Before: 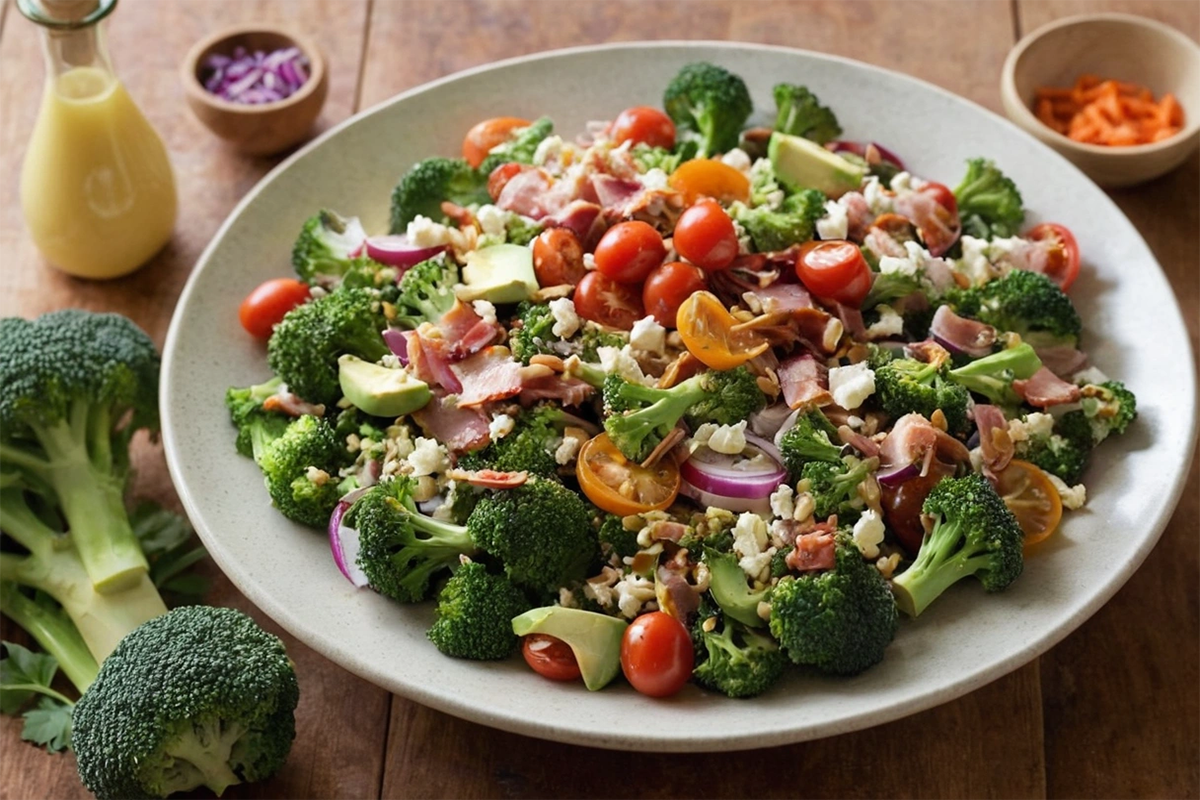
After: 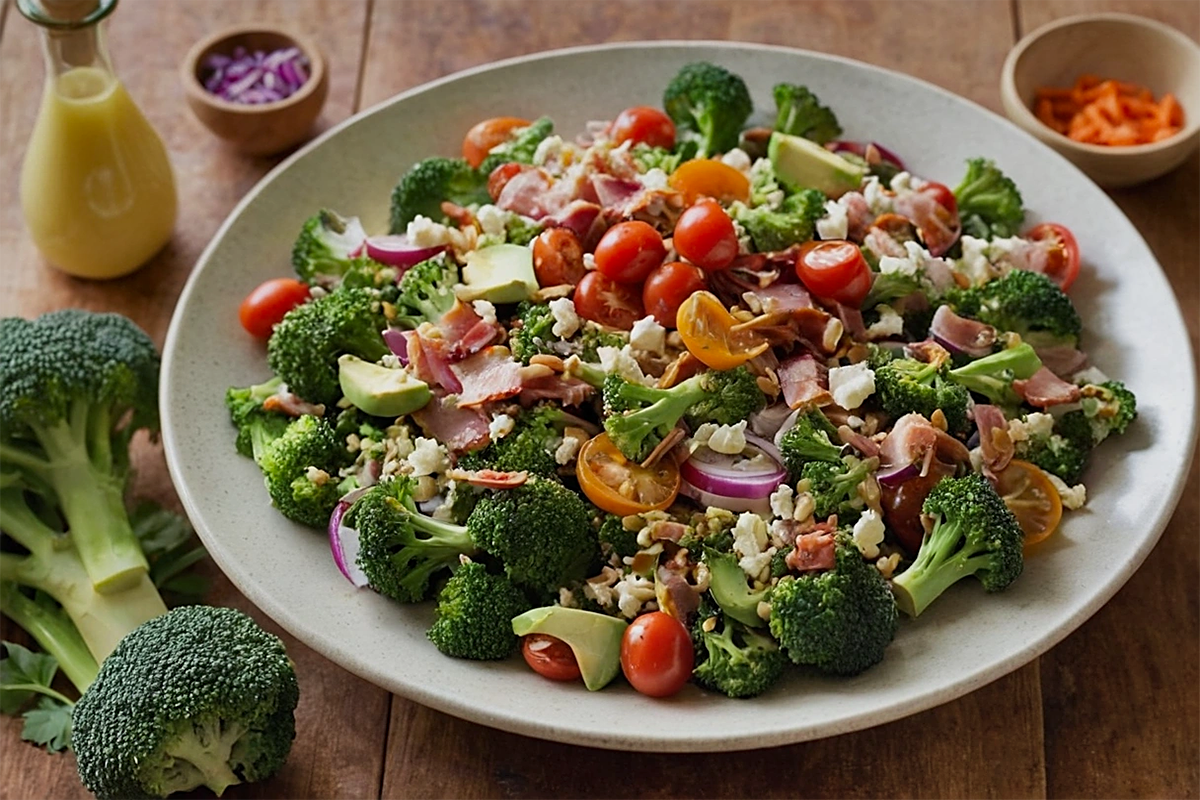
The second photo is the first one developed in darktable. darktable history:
sharpen: on, module defaults
shadows and highlights: shadows 80.73, white point adjustment -9.07, highlights -61.46, soften with gaussian
